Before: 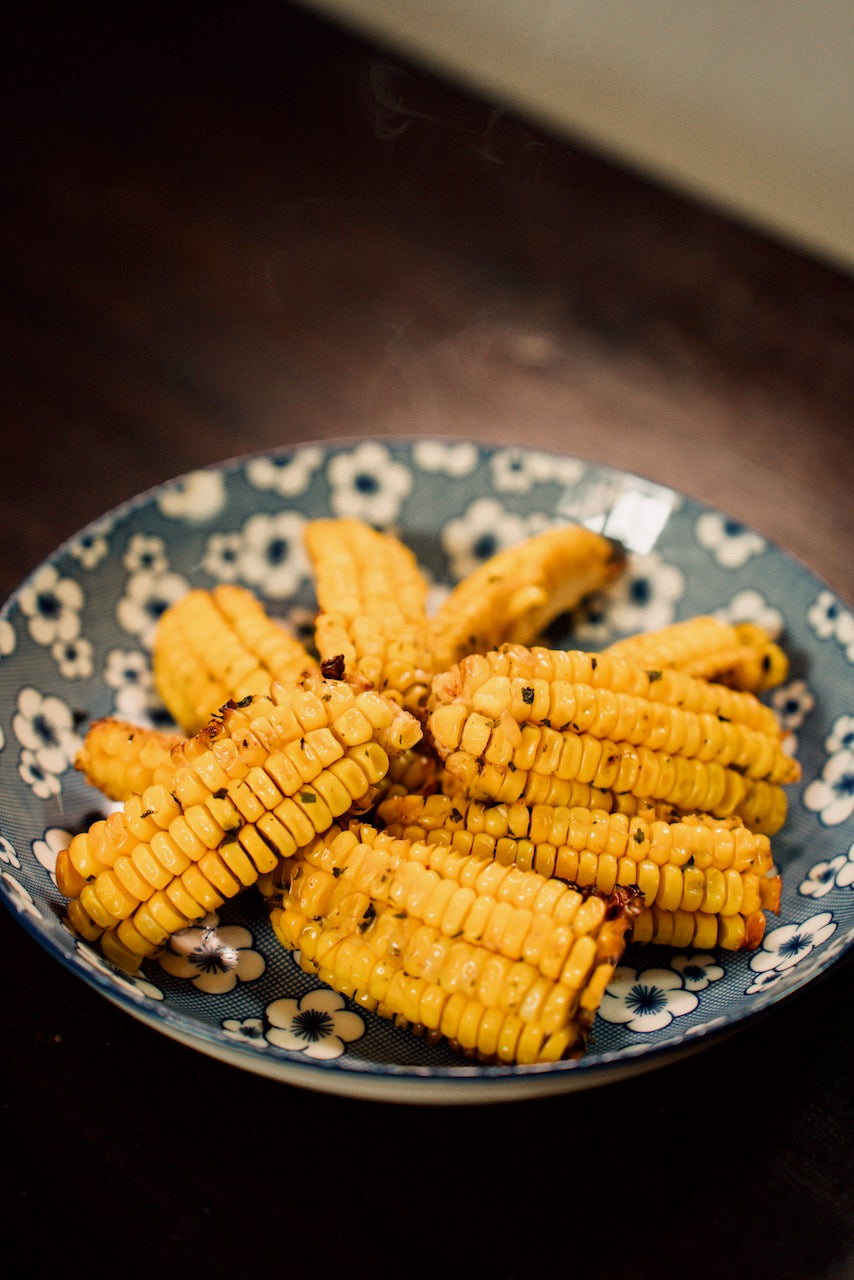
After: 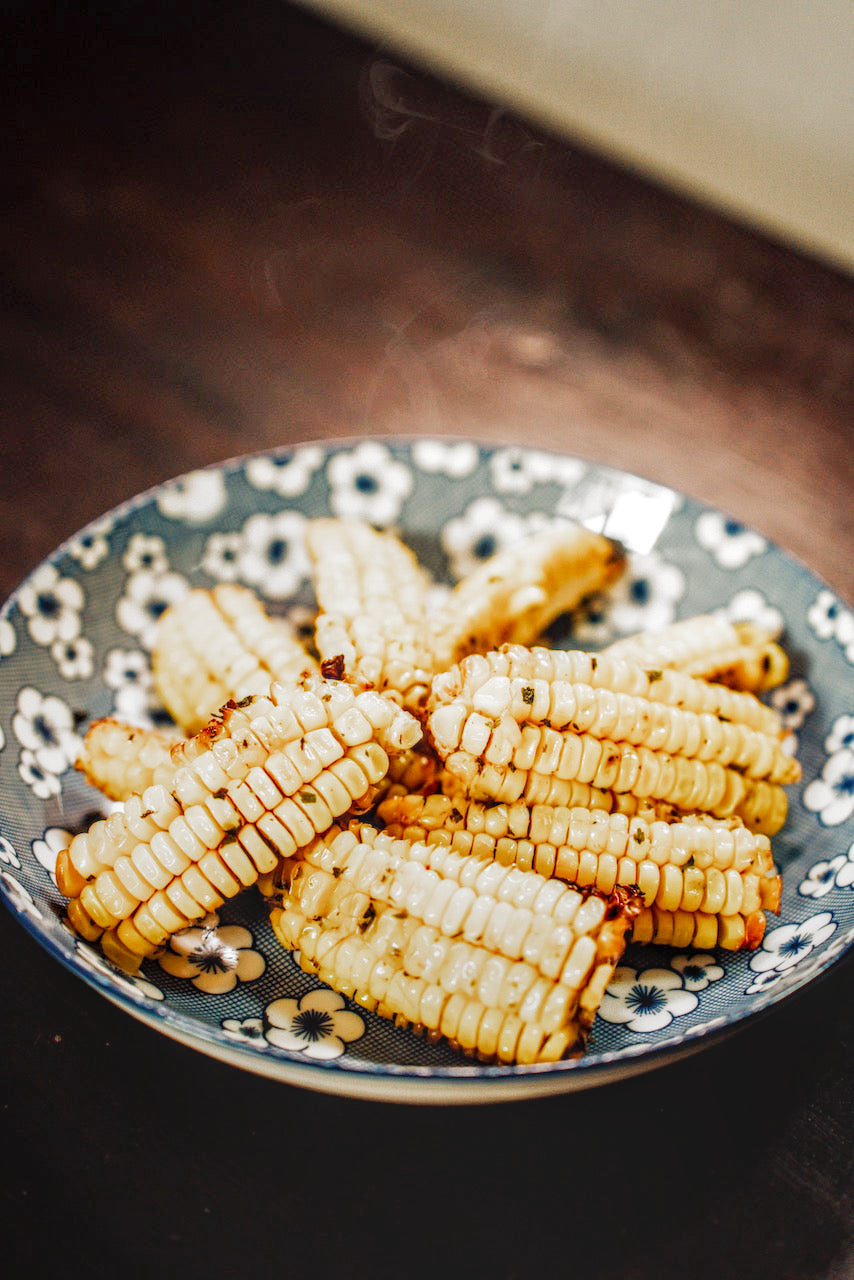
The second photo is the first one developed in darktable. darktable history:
color correction: highlights b* 0.012, saturation 1.14
filmic rgb: black relative exposure -11.34 EV, white relative exposure 3.24 EV, threshold 2.97 EV, hardness 6.73, preserve chrominance no, color science v5 (2021), contrast in shadows safe, contrast in highlights safe, enable highlight reconstruction true
local contrast: highlights 5%, shadows 0%, detail 134%
exposure: black level correction 0, exposure 1.095 EV, compensate highlight preservation false
